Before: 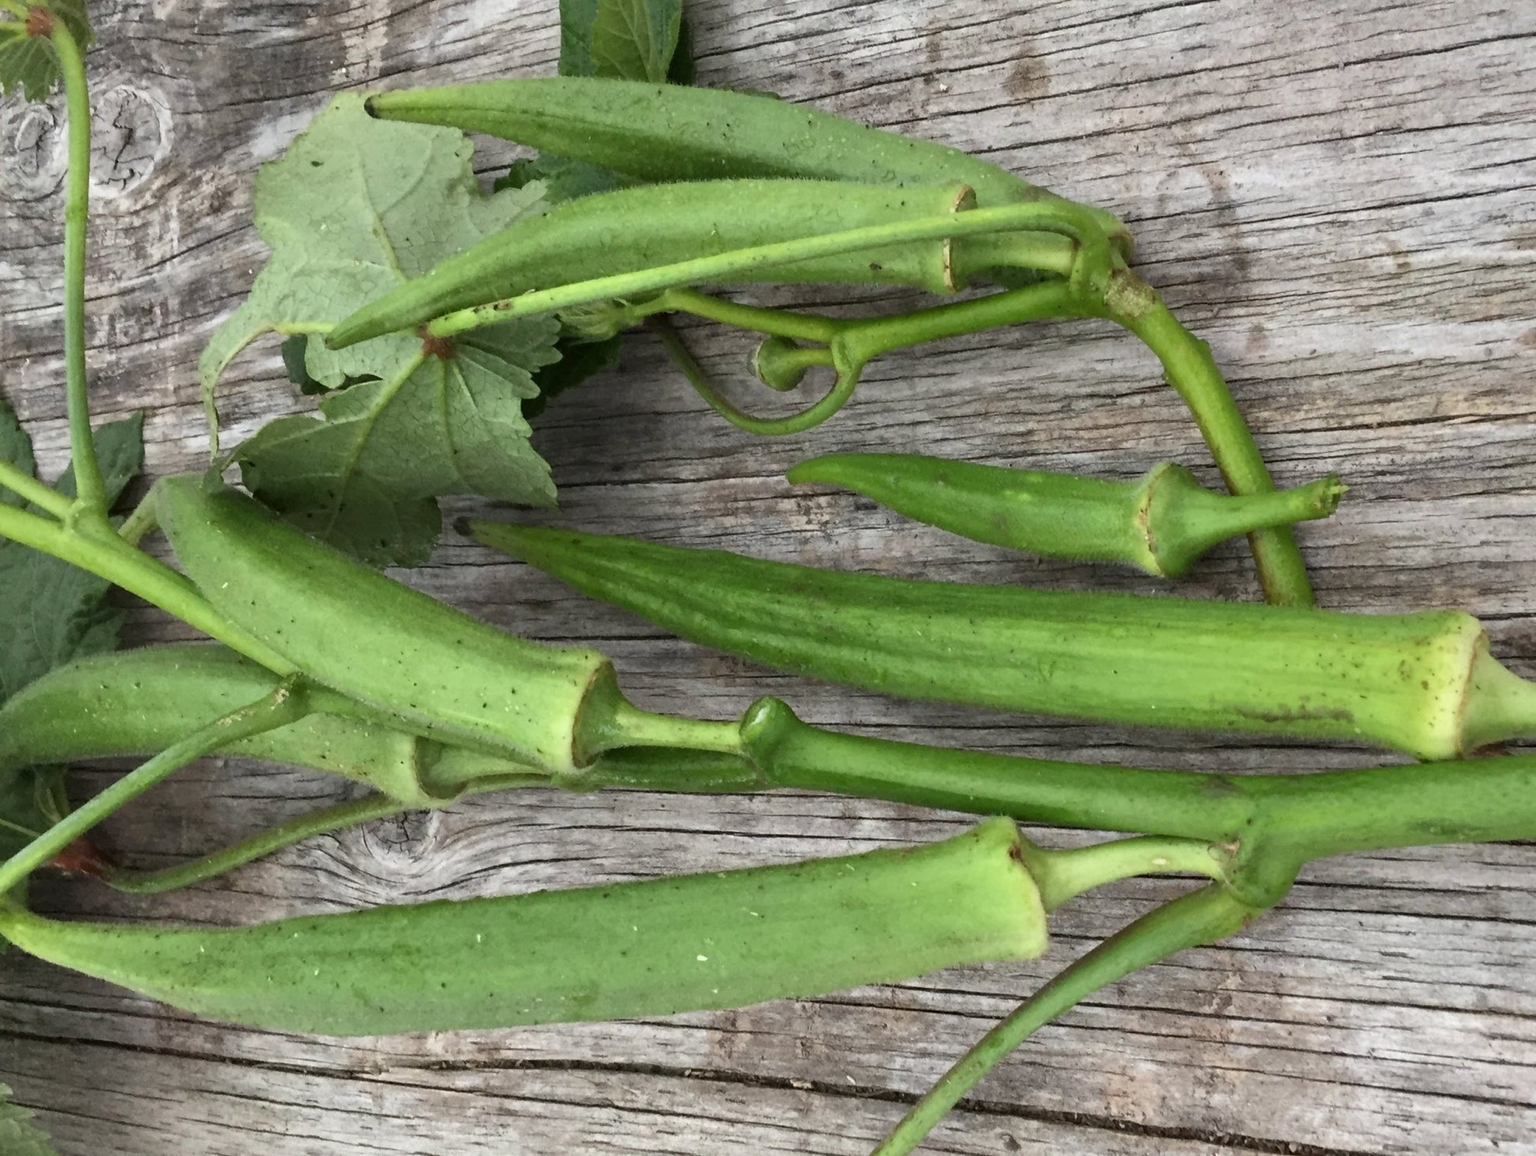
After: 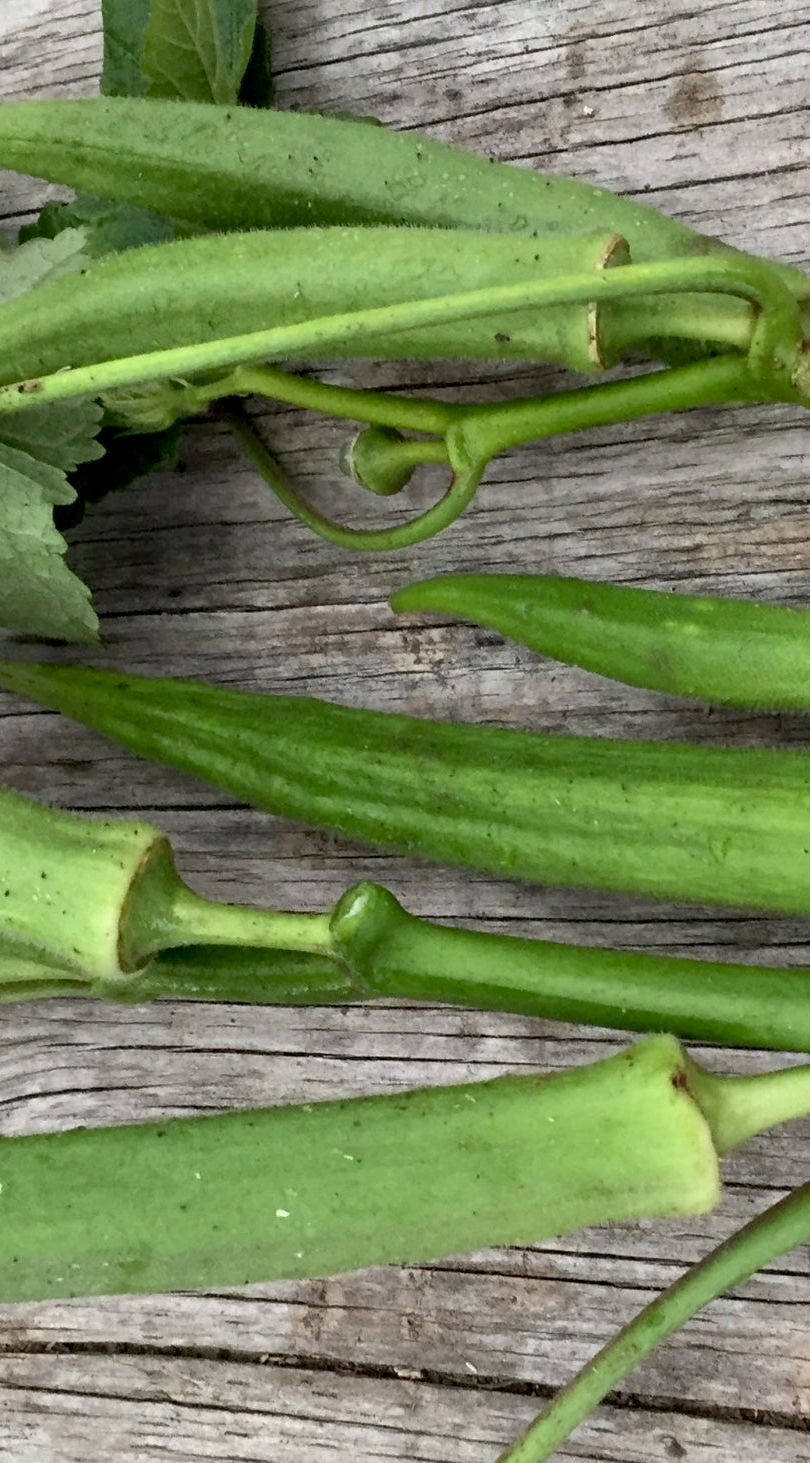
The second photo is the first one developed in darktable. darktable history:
crop: left 31.229%, right 27.105%
exposure: black level correction 0.009, exposure 0.014 EV, compensate highlight preservation false
